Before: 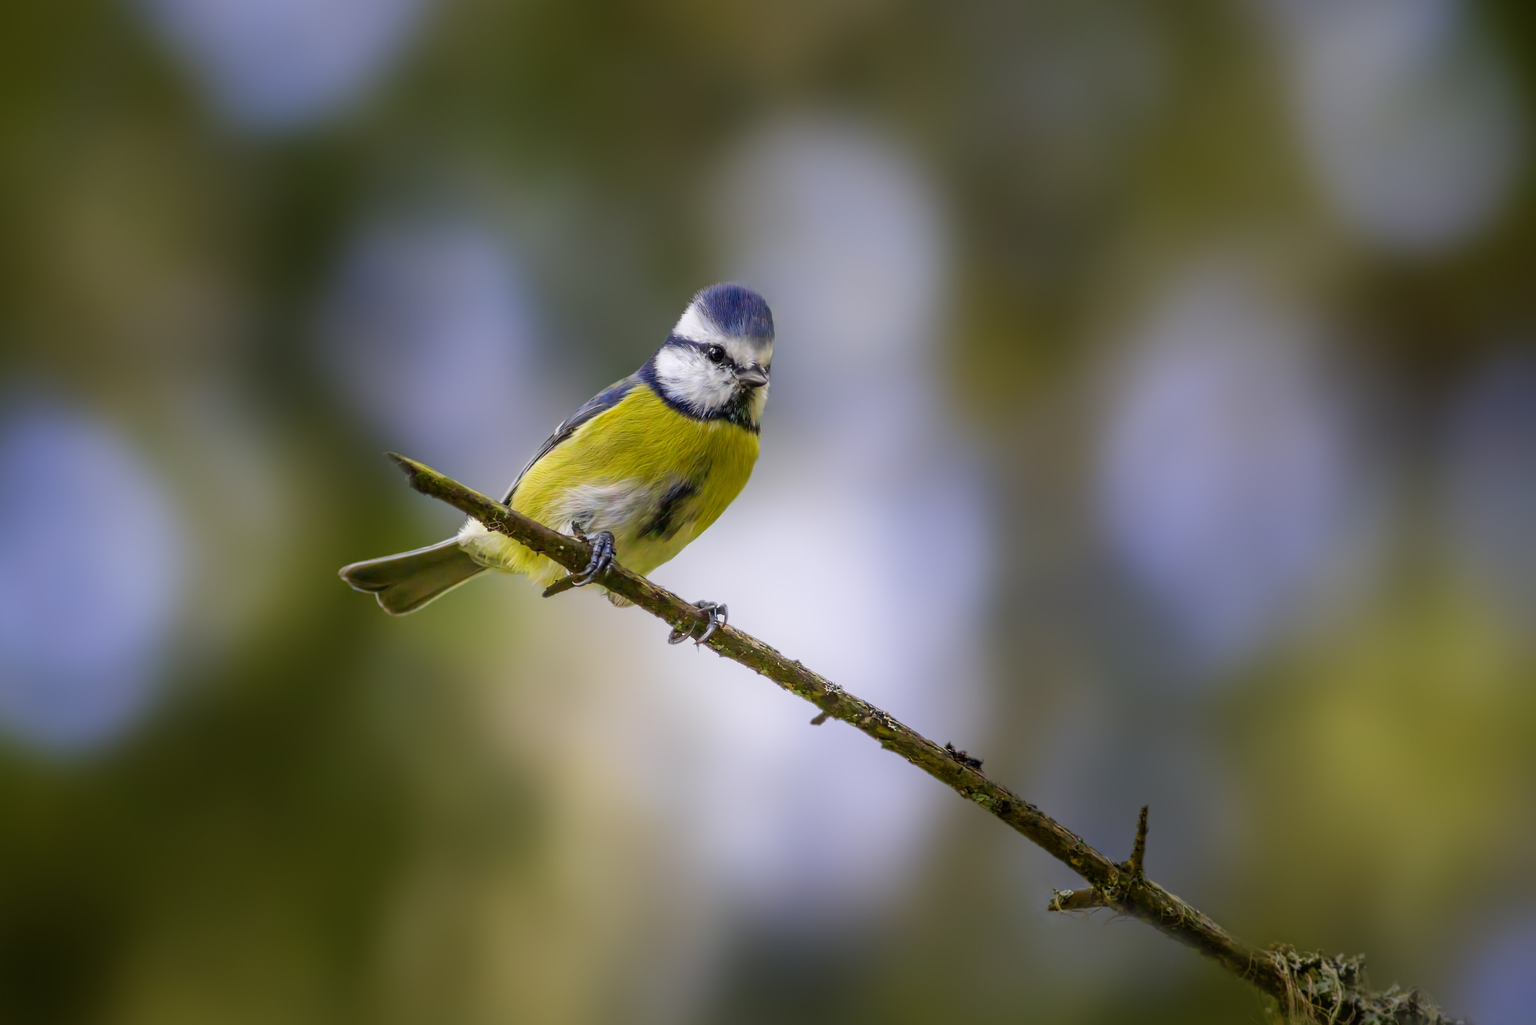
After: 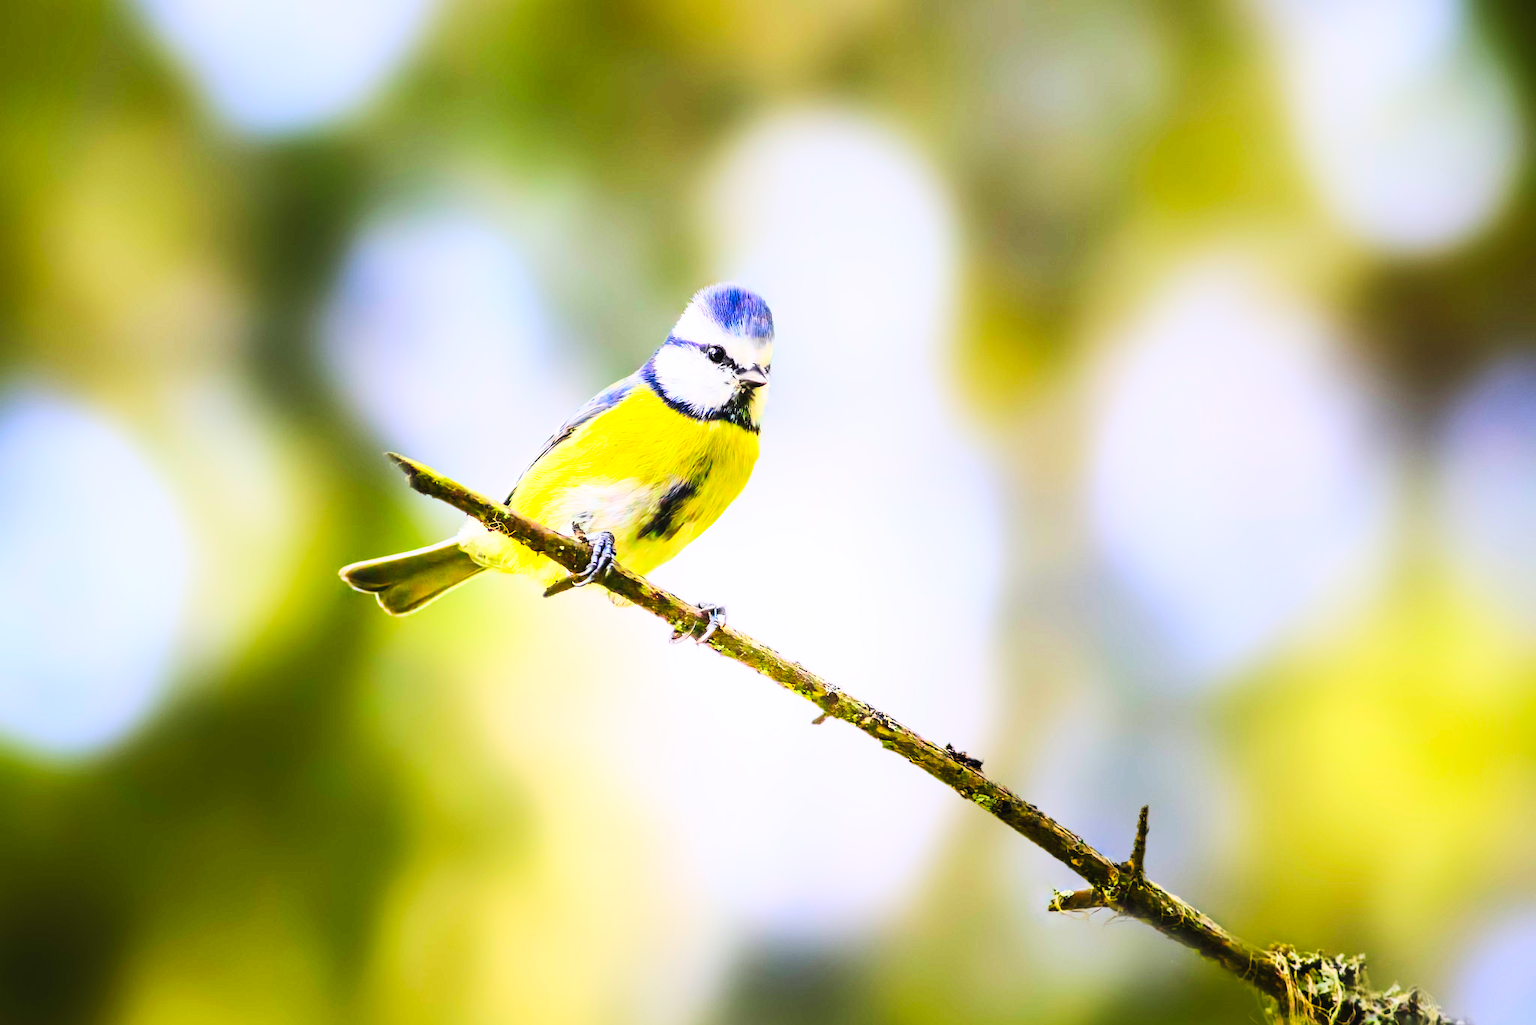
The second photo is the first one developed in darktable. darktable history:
tone curve: curves: ch0 [(0, 0) (0.093, 0.104) (0.226, 0.291) (0.327, 0.431) (0.471, 0.648) (0.759, 0.926) (1, 1)], color space Lab, linked channels, preserve colors none
contrast brightness saturation: contrast 0.204, brightness 0.165, saturation 0.217
base curve: curves: ch0 [(0, 0) (0.028, 0.03) (0.121, 0.232) (0.46, 0.748) (0.859, 0.968) (1, 1)], preserve colors none
